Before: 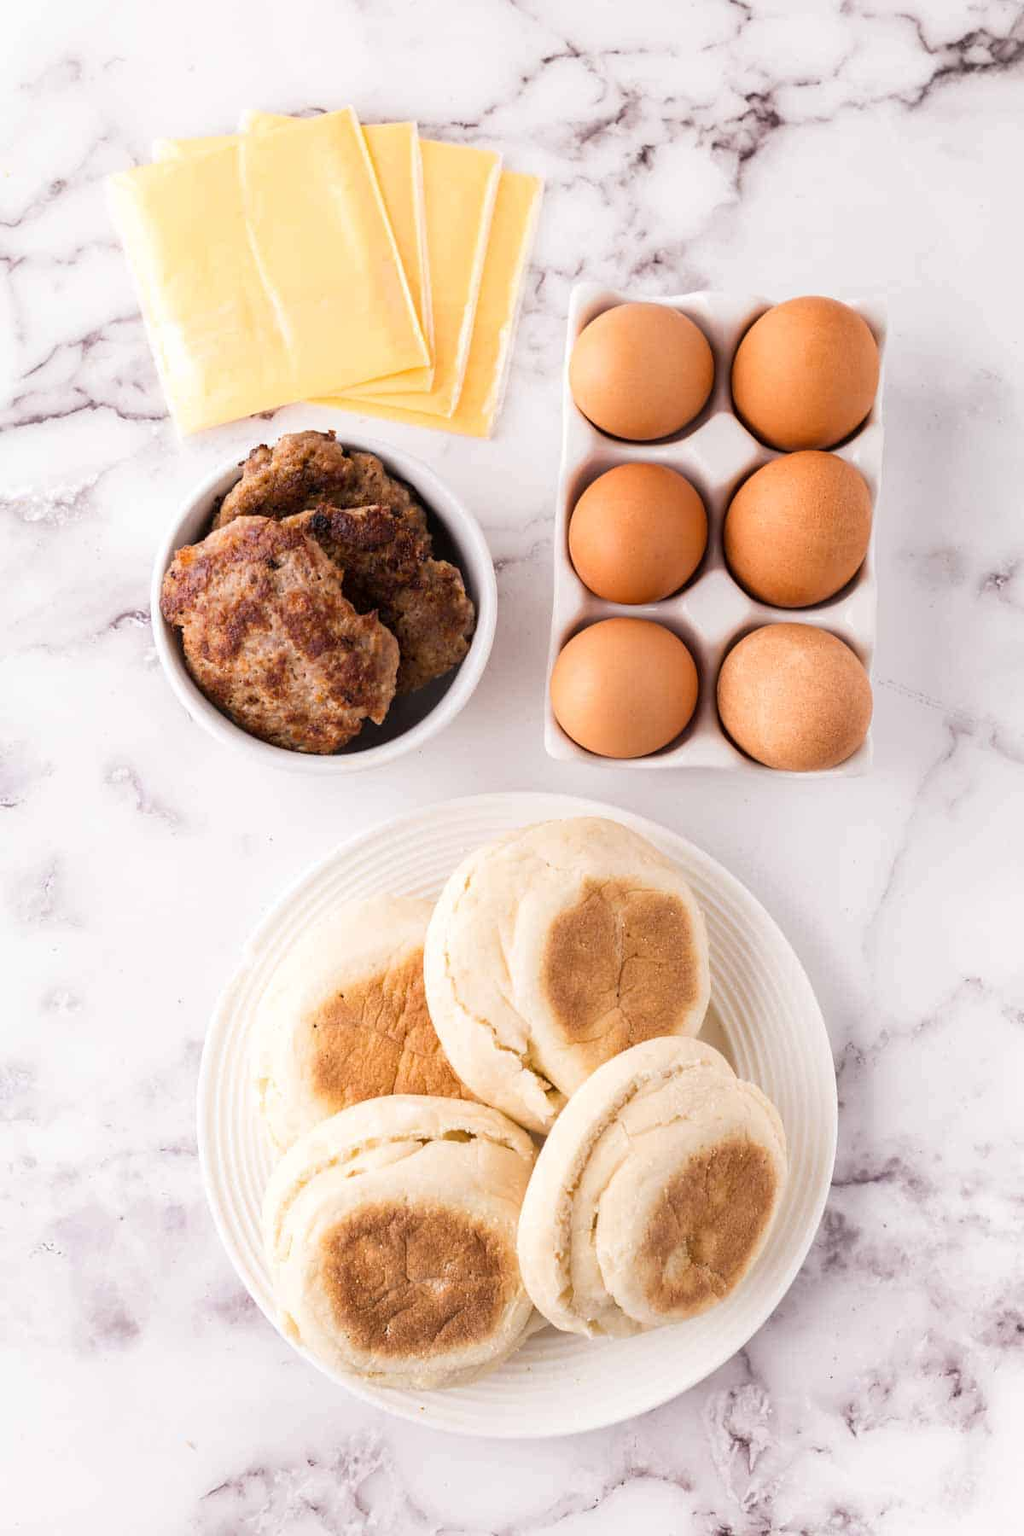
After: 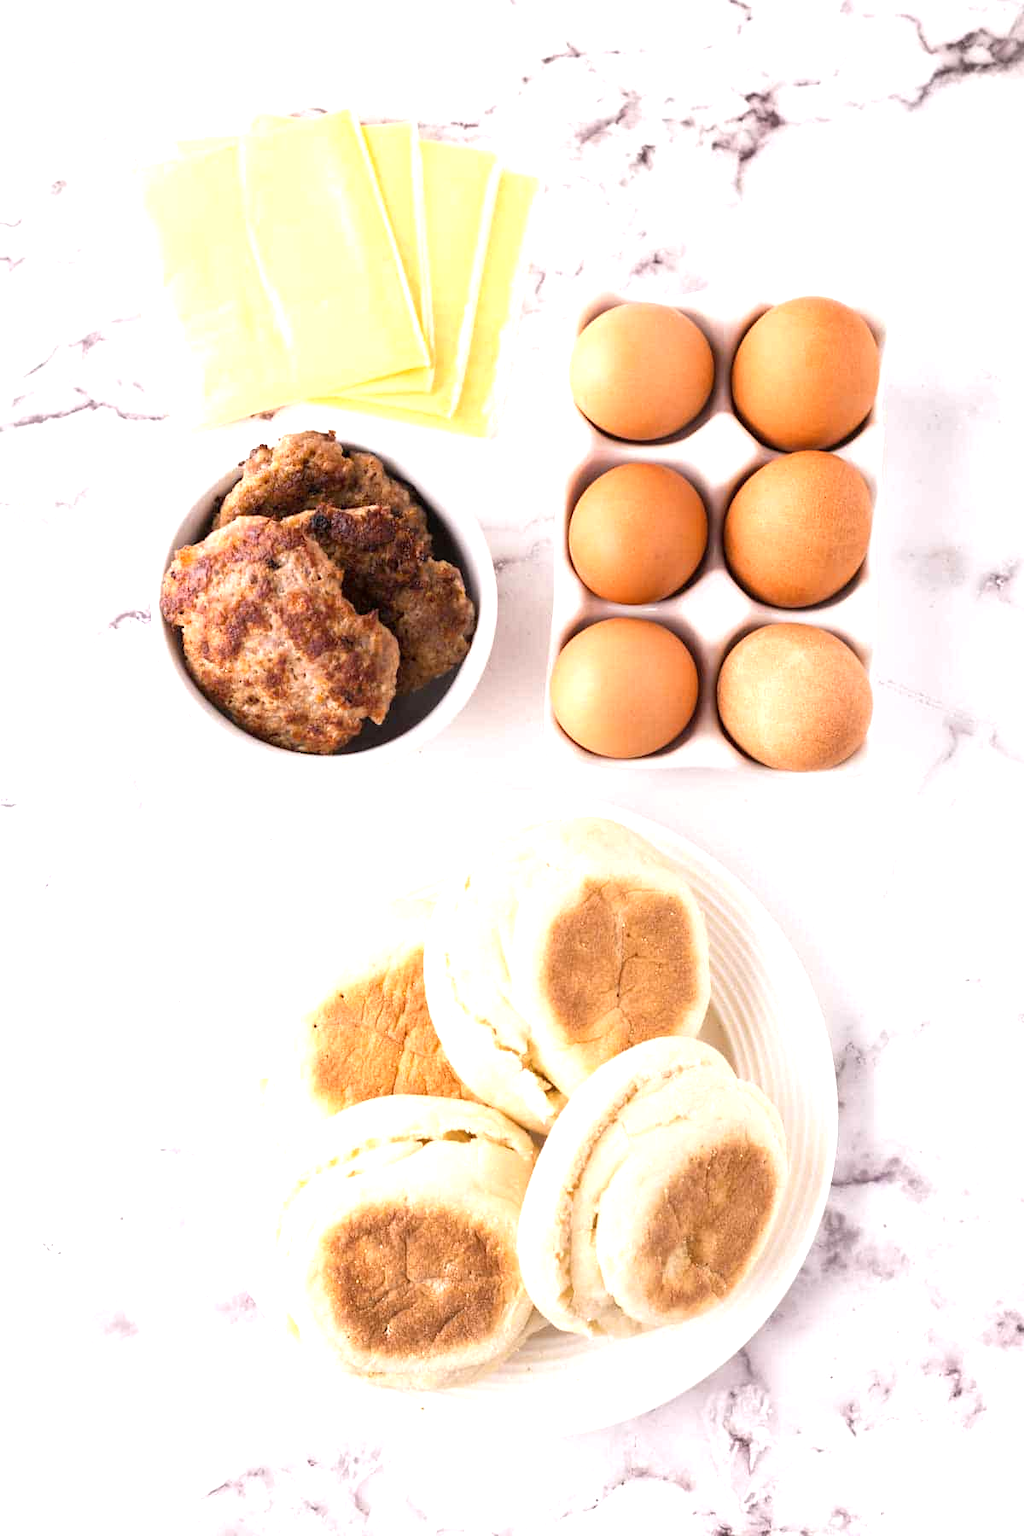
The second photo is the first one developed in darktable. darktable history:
exposure: black level correction 0, exposure 0.695 EV, compensate exposure bias true
